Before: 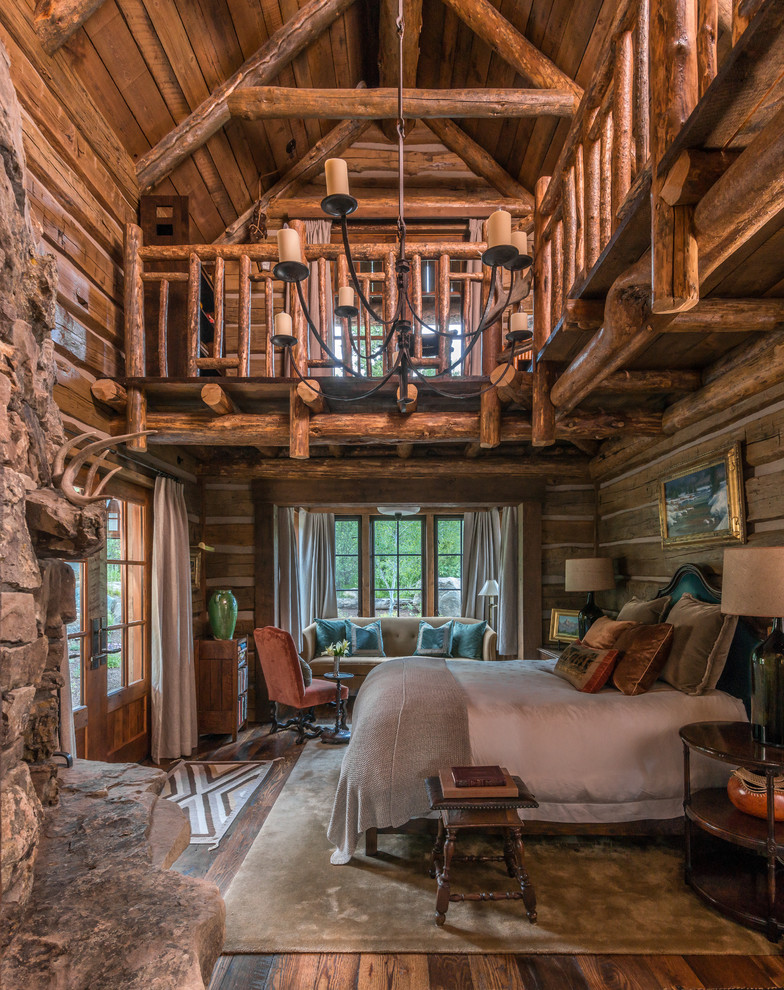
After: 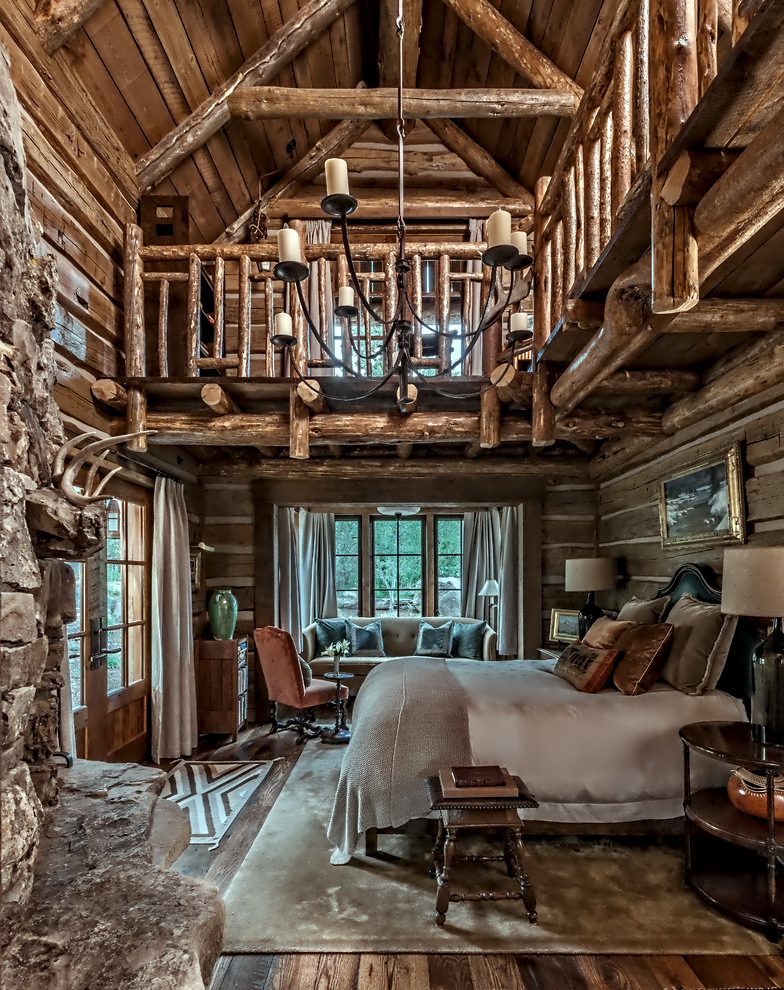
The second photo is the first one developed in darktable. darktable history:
contrast equalizer: y [[0.5, 0.542, 0.583, 0.625, 0.667, 0.708], [0.5 ×6], [0.5 ×6], [0, 0.033, 0.067, 0.1, 0.133, 0.167], [0, 0.05, 0.1, 0.15, 0.2, 0.25]]
color balance rgb: highlights gain › chroma 4.097%, highlights gain › hue 202.2°, perceptual saturation grading › global saturation 0.103%
color zones: curves: ch0 [(0, 0.5) (0.125, 0.4) (0.25, 0.5) (0.375, 0.4) (0.5, 0.4) (0.625, 0.35) (0.75, 0.35) (0.875, 0.5)]; ch1 [(0, 0.35) (0.125, 0.45) (0.25, 0.35) (0.375, 0.35) (0.5, 0.35) (0.625, 0.35) (0.75, 0.45) (0.875, 0.35)]; ch2 [(0, 0.6) (0.125, 0.5) (0.25, 0.5) (0.375, 0.6) (0.5, 0.6) (0.625, 0.5) (0.75, 0.5) (0.875, 0.5)]
